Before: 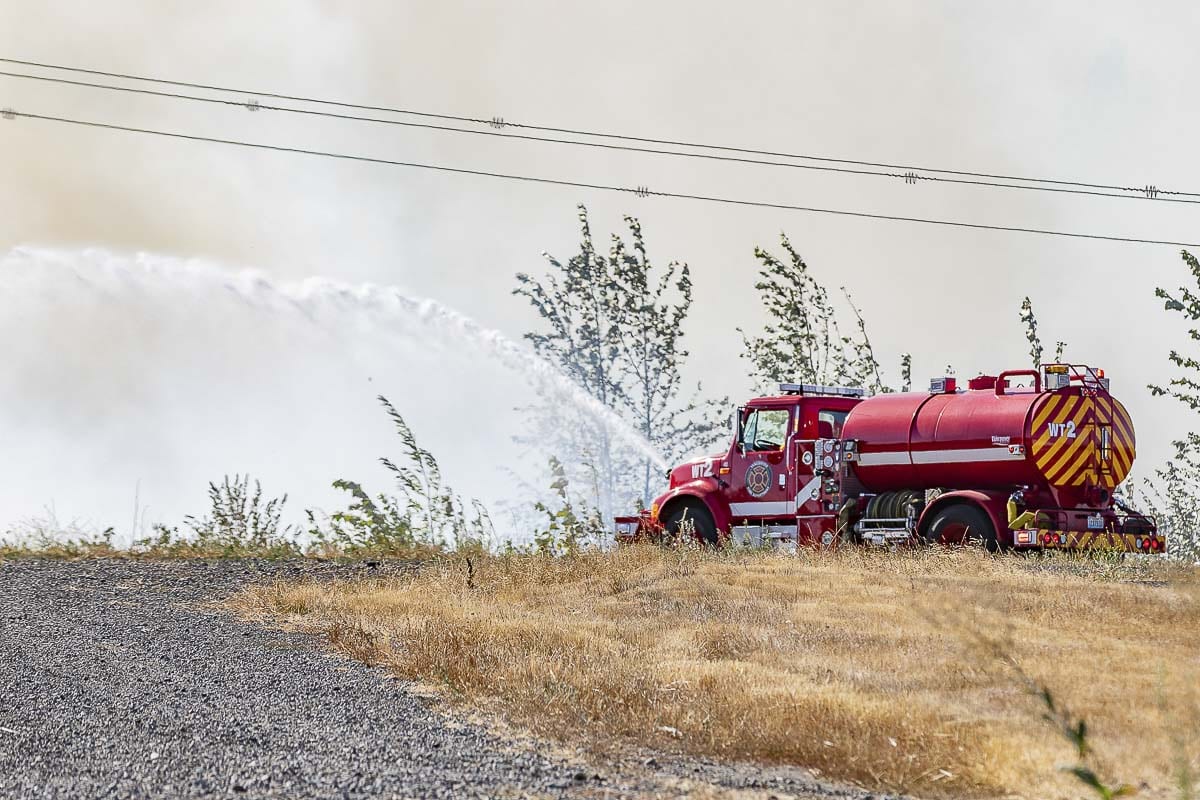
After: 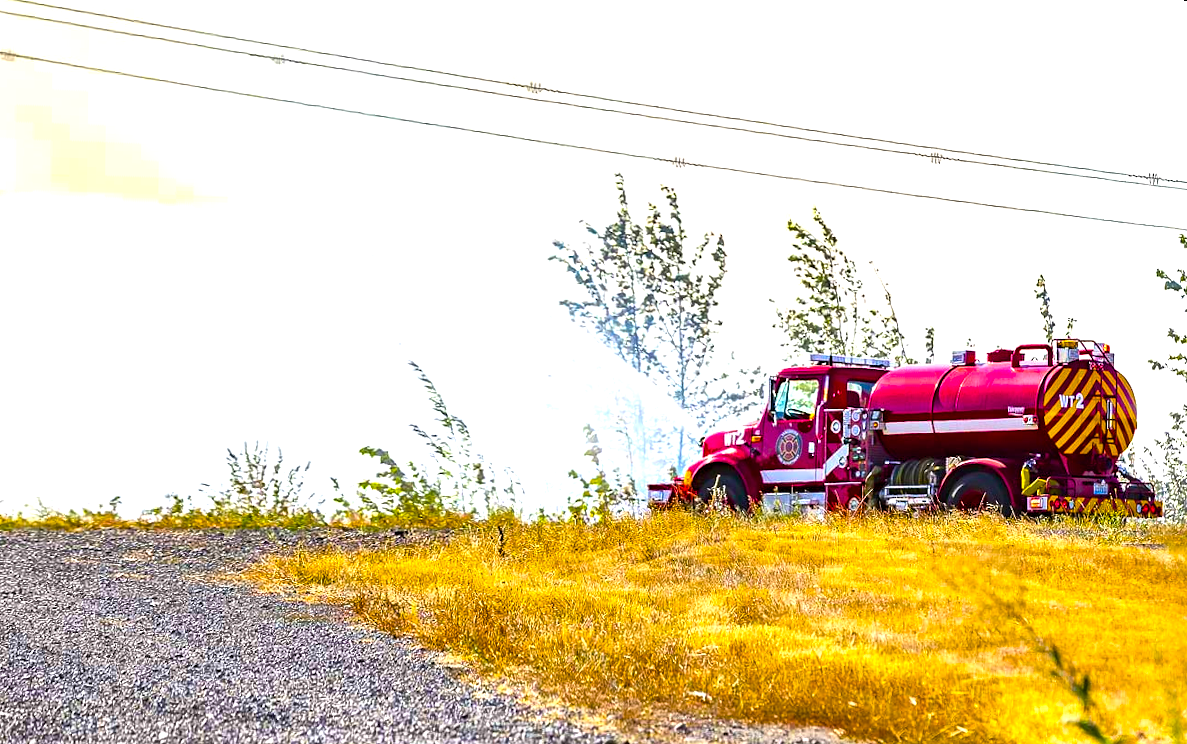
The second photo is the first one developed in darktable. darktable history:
rotate and perspective: rotation 0.679°, lens shift (horizontal) 0.136, crop left 0.009, crop right 0.991, crop top 0.078, crop bottom 0.95
color balance rgb: linear chroma grading › global chroma 20%, perceptual saturation grading › global saturation 65%, perceptual saturation grading › highlights 50%, perceptual saturation grading › shadows 30%, perceptual brilliance grading › global brilliance 12%, perceptual brilliance grading › highlights 15%, global vibrance 20%
